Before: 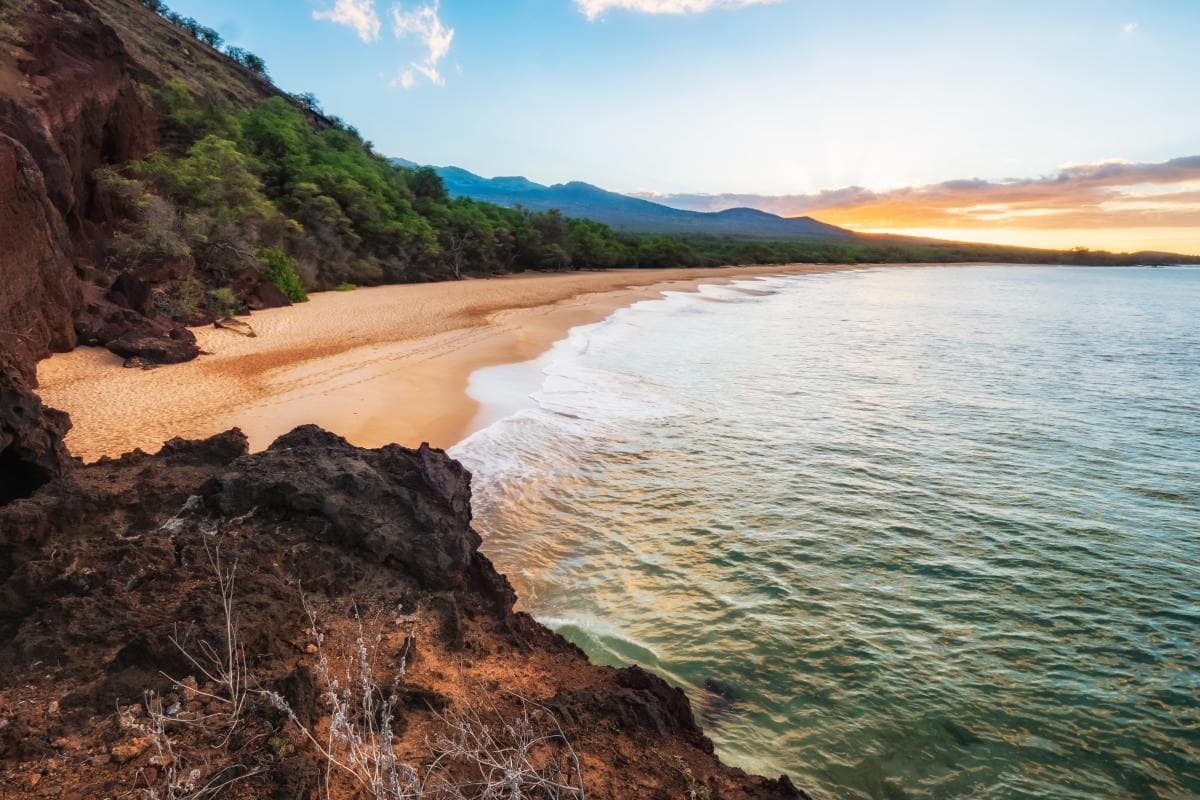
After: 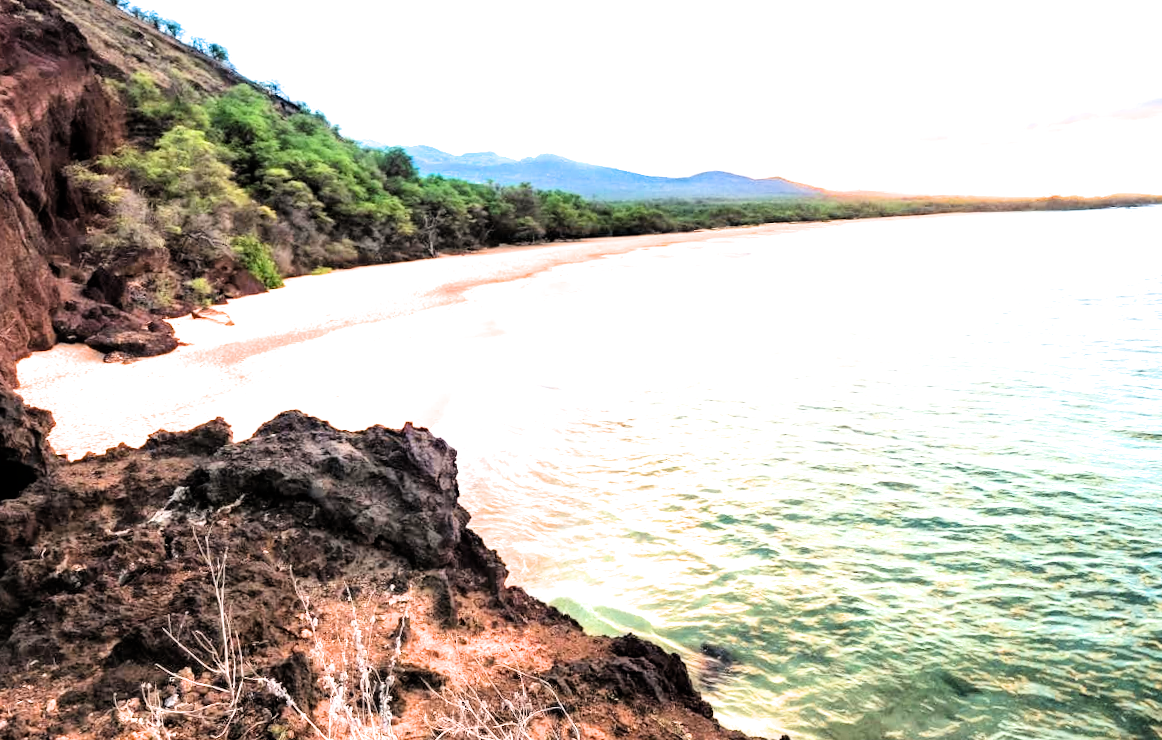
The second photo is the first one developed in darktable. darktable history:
rotate and perspective: rotation -3°, crop left 0.031, crop right 0.968, crop top 0.07, crop bottom 0.93
filmic rgb: black relative exposure -4 EV, white relative exposure 3 EV, hardness 3.02, contrast 1.5
exposure: exposure 2 EV, compensate highlight preservation false
